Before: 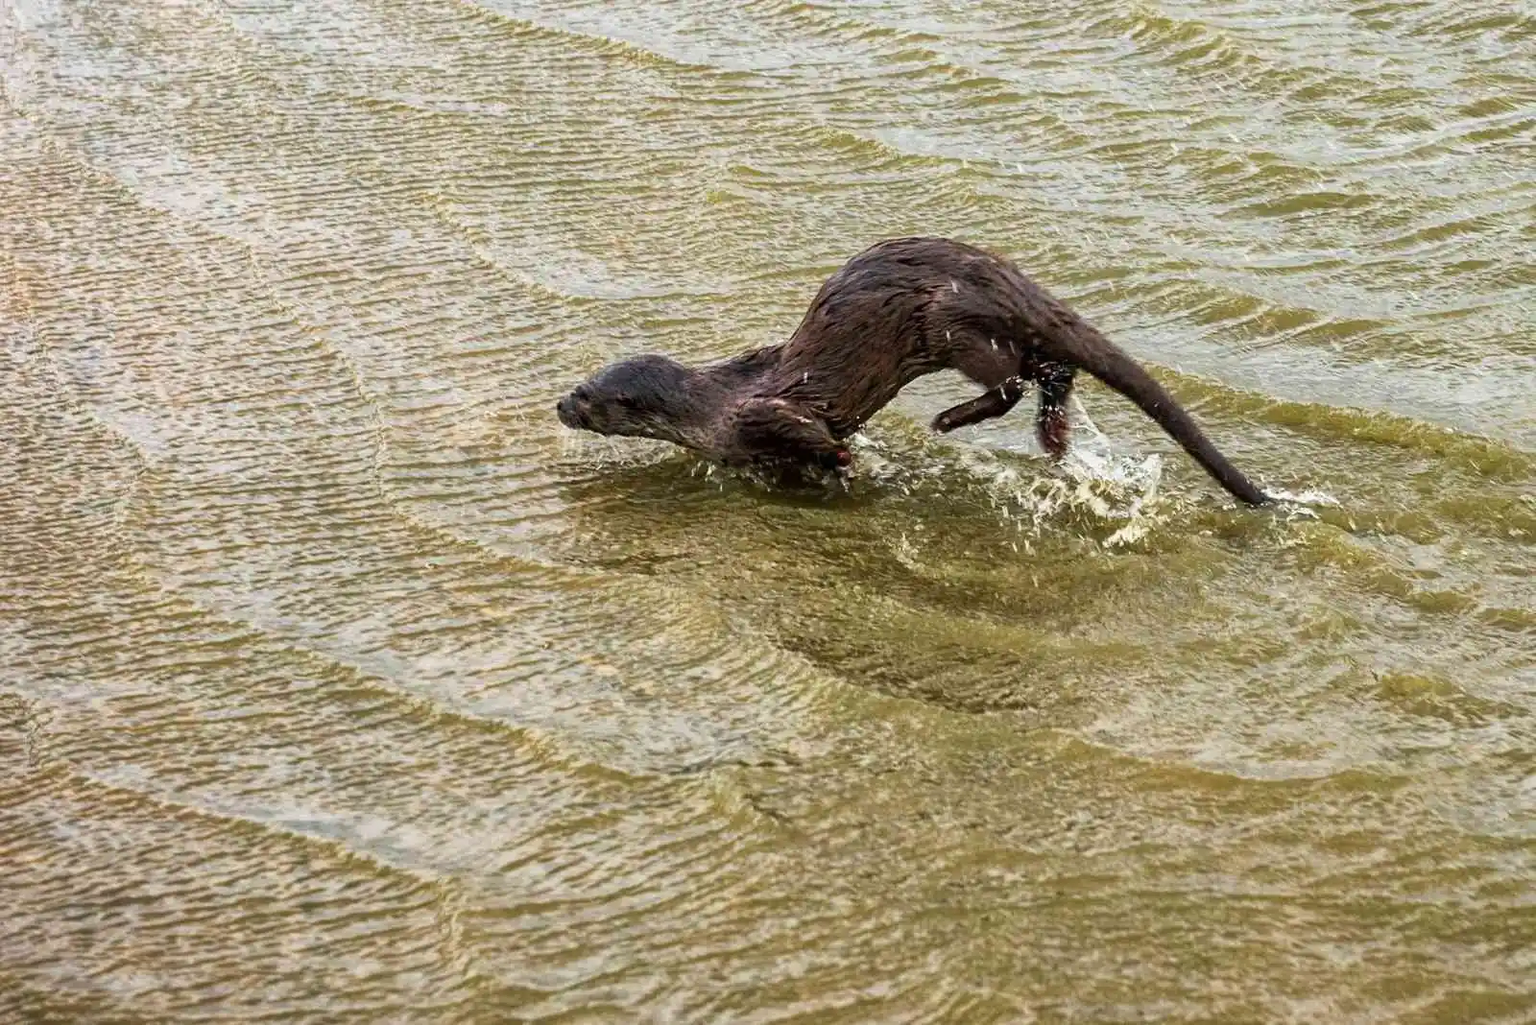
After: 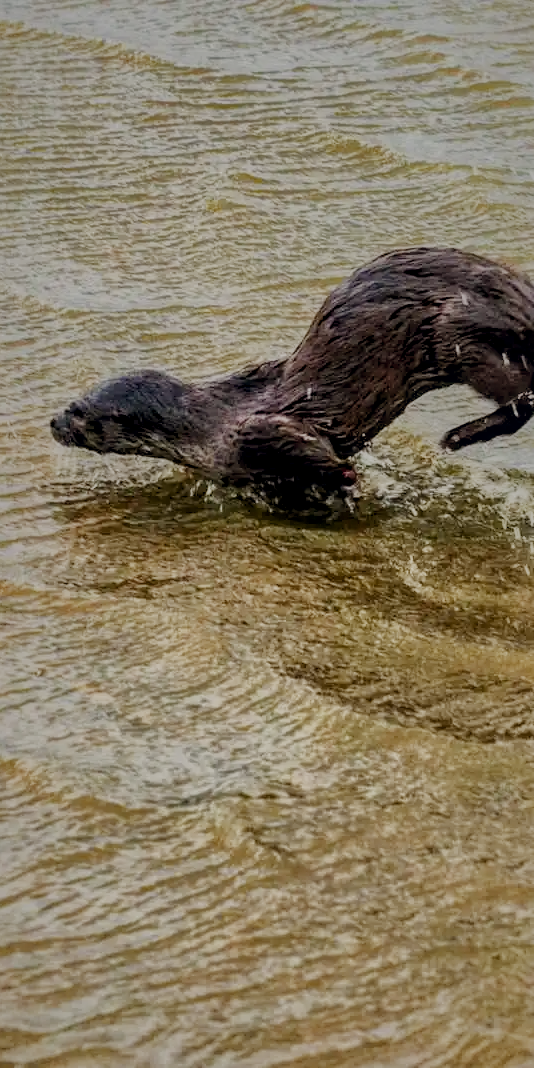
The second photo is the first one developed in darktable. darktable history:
shadows and highlights: shadows -18.15, highlights -73.11, highlights color adjustment 56.72%
tone equalizer: -7 EV 0.167 EV, -6 EV 0.116 EV, -5 EV 0.062 EV, -4 EV 0.058 EV, -2 EV -0.024 EV, -1 EV -0.058 EV, +0 EV -0.059 EV
filmic rgb: black relative exposure -7.65 EV, white relative exposure 4.56 EV, threshold 5.96 EV, hardness 3.61, preserve chrominance no, color science v5 (2021), enable highlight reconstruction true
local contrast: on, module defaults
color zones: curves: ch1 [(0, 0.469) (0.072, 0.457) (0.243, 0.494) (0.429, 0.5) (0.571, 0.5) (0.714, 0.5) (0.857, 0.5) (1, 0.469)]; ch2 [(0, 0.499) (0.143, 0.467) (0.242, 0.436) (0.429, 0.493) (0.571, 0.5) (0.714, 0.5) (0.857, 0.5) (1, 0.499)]
crop: left 33.173%, right 33.412%
exposure: black level correction 0, compensate exposure bias true, compensate highlight preservation false
color correction: highlights a* 0.347, highlights b* 2.67, shadows a* -1.16, shadows b* -4.41
